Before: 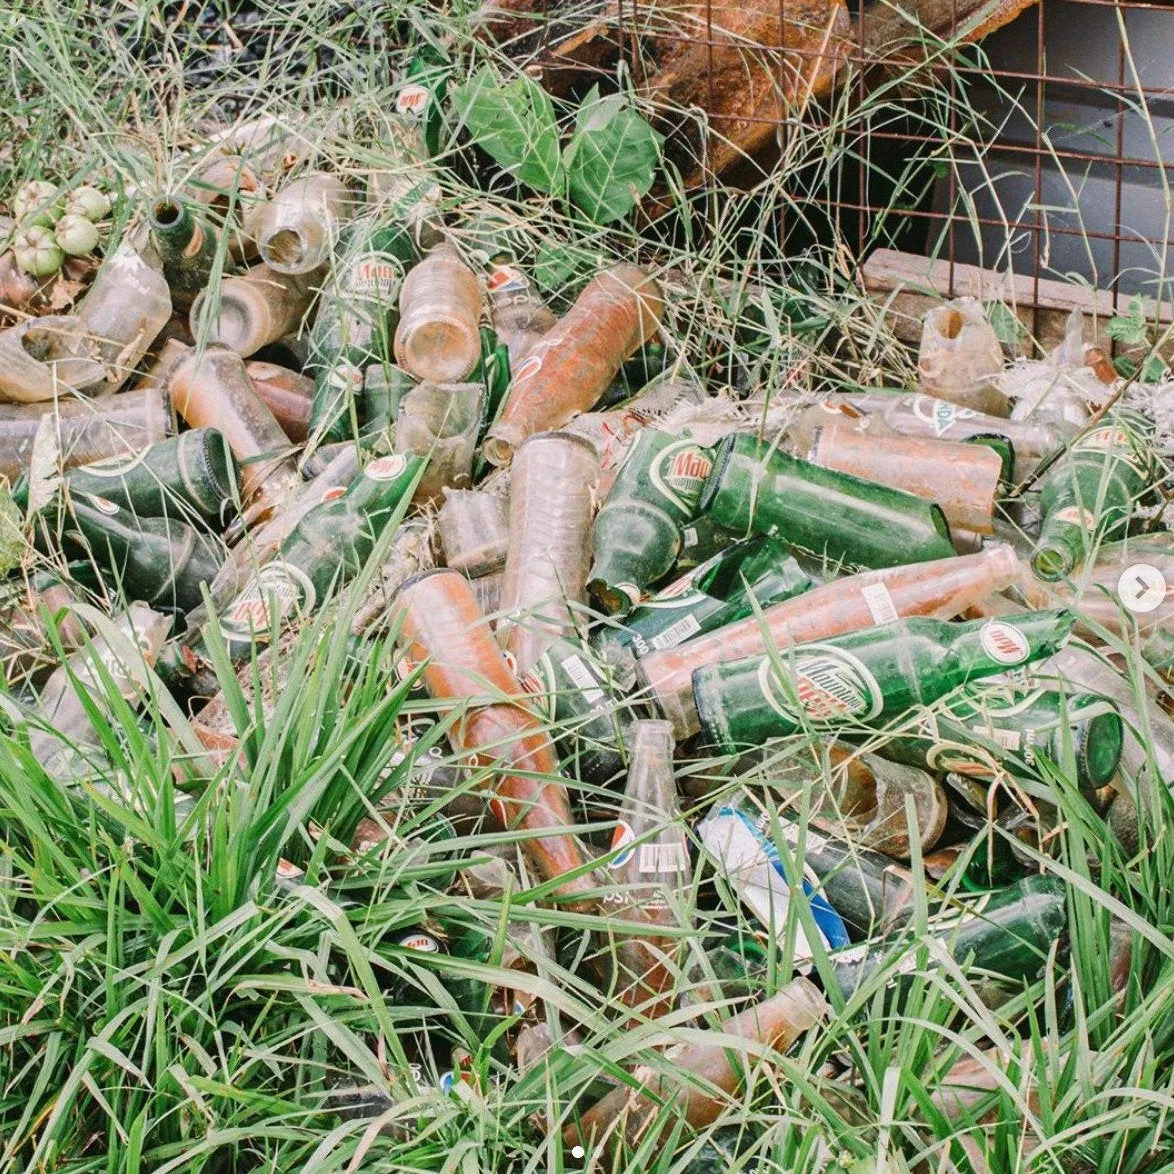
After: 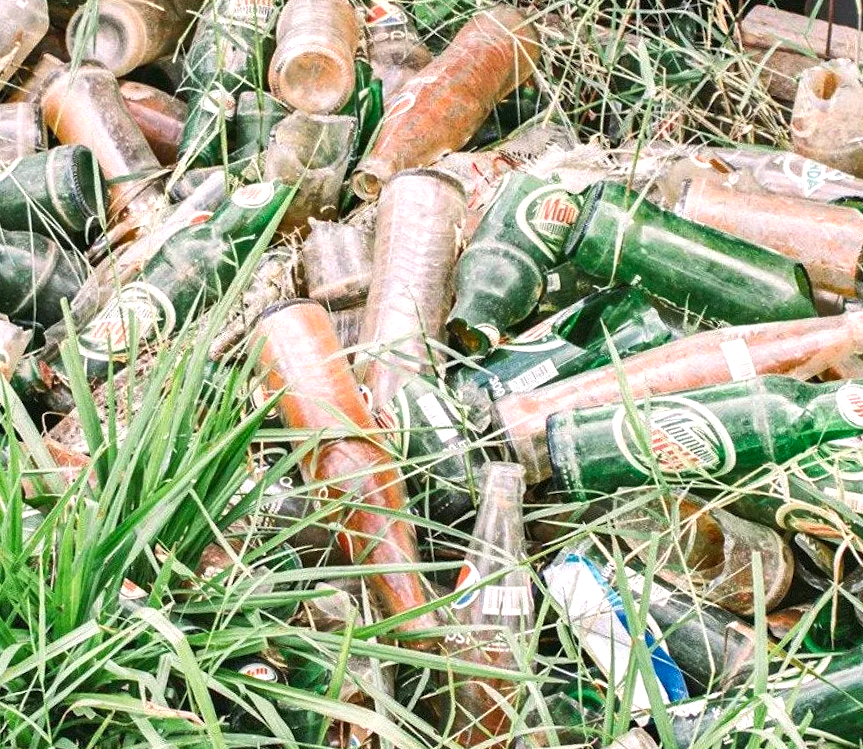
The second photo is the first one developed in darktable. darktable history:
shadows and highlights: soften with gaussian
exposure: exposure 0.574 EV, compensate highlight preservation false
white balance: emerald 1
crop and rotate: angle -3.37°, left 9.79%, top 20.73%, right 12.42%, bottom 11.82%
